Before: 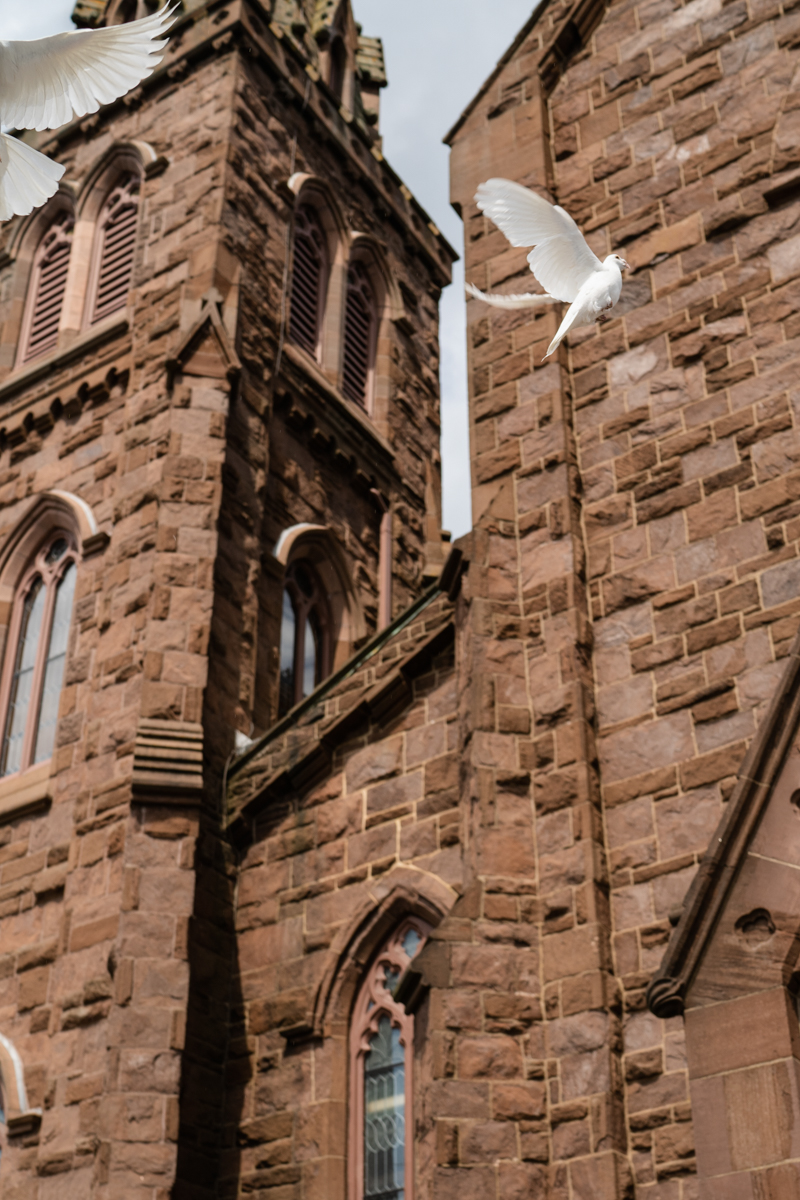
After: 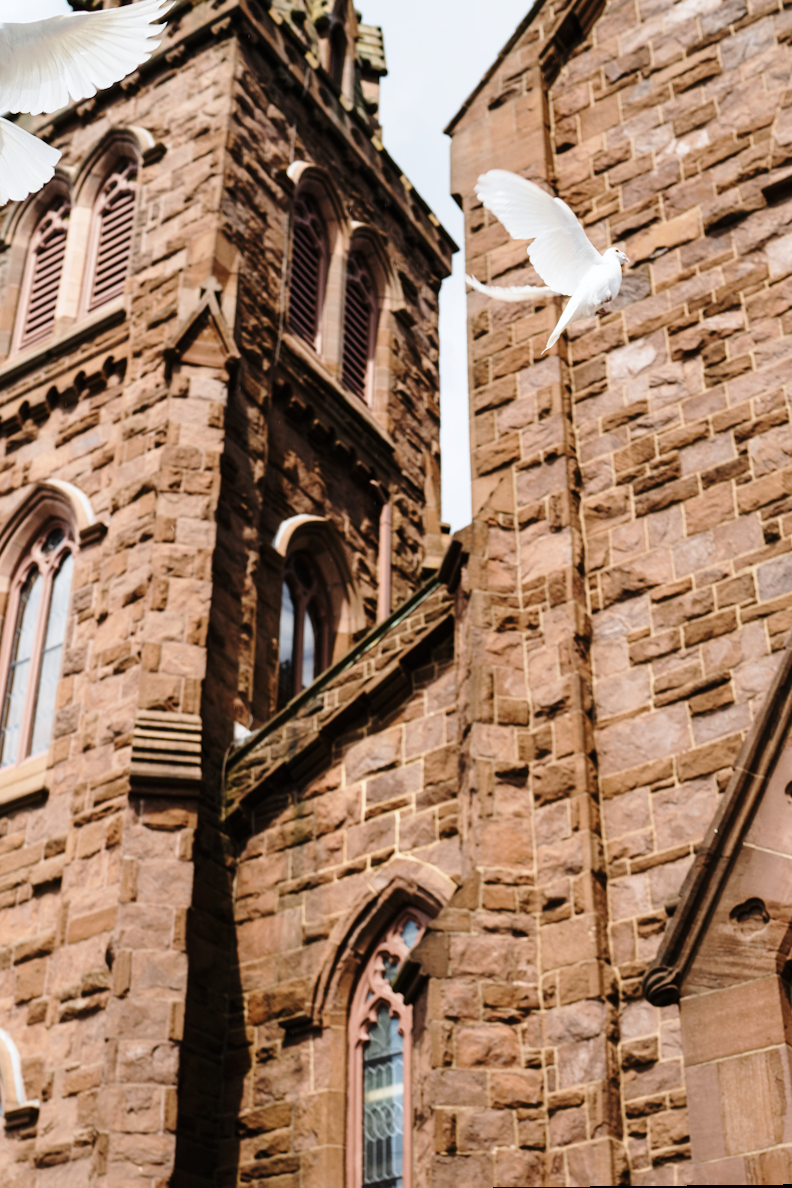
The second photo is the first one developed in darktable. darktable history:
white balance: red 0.98, blue 1.034
rotate and perspective: rotation 0.174°, lens shift (vertical) 0.013, lens shift (horizontal) 0.019, shear 0.001, automatic cropping original format, crop left 0.007, crop right 0.991, crop top 0.016, crop bottom 0.997
base curve: curves: ch0 [(0, 0) (0.028, 0.03) (0.121, 0.232) (0.46, 0.748) (0.859, 0.968) (1, 1)], preserve colors none
